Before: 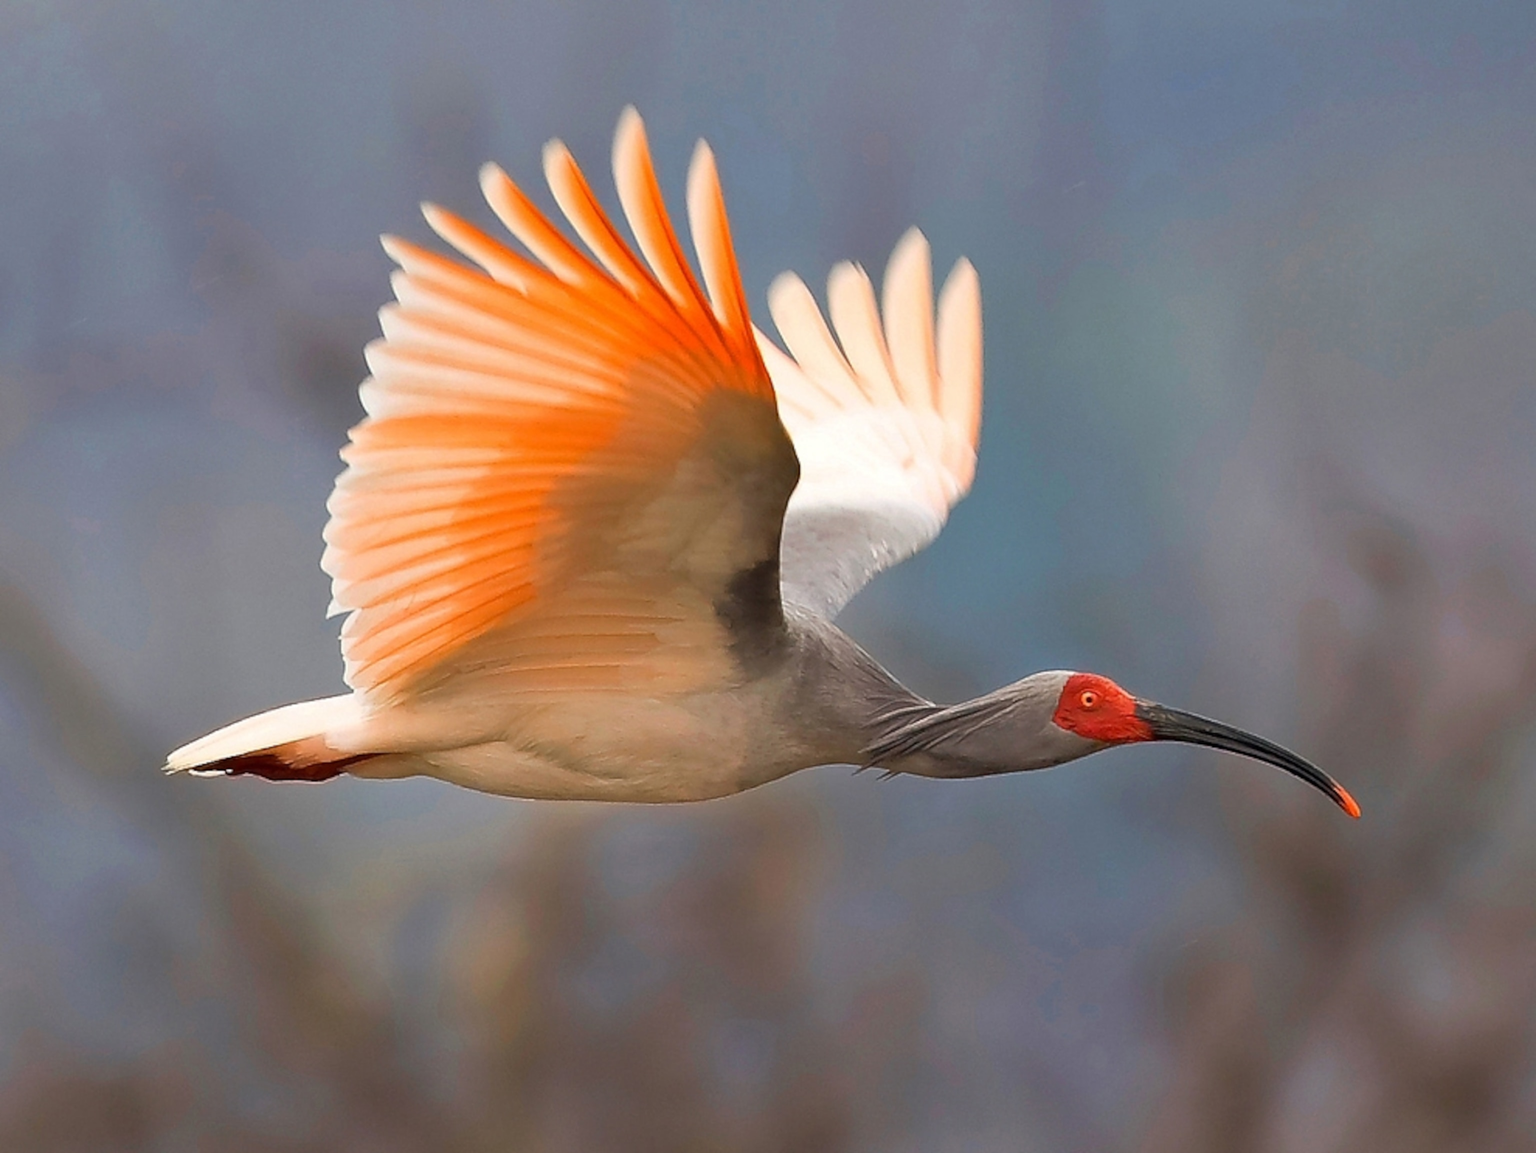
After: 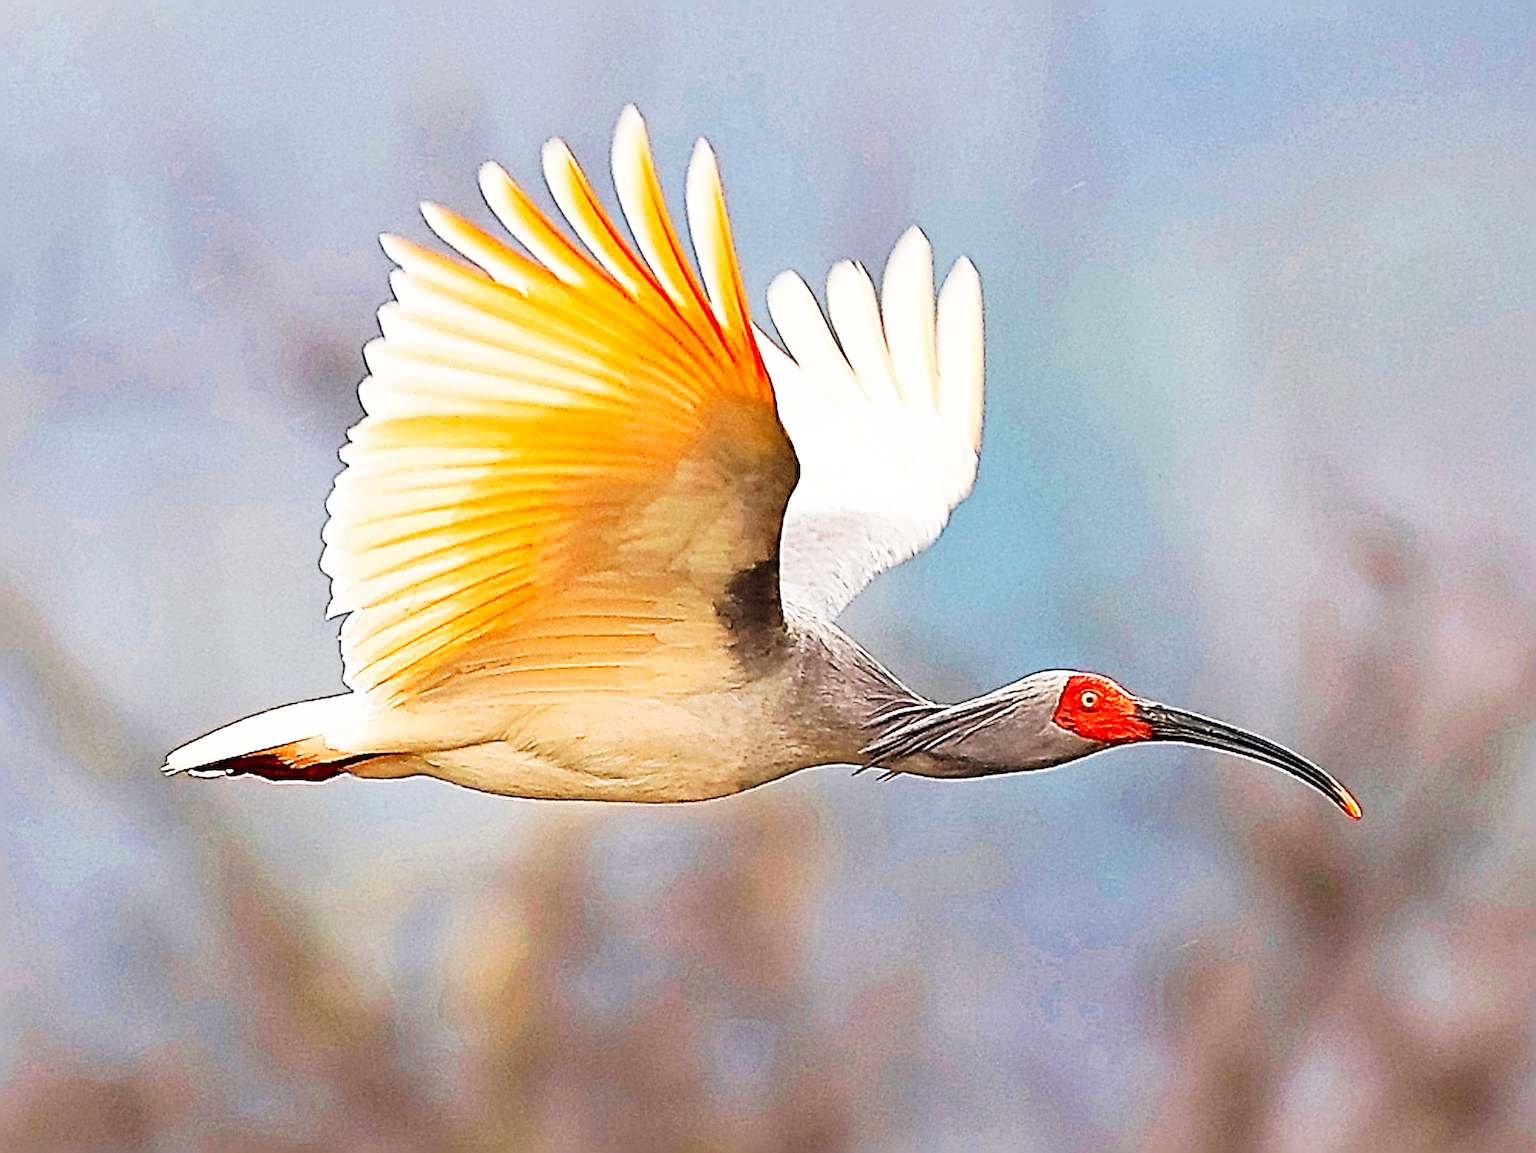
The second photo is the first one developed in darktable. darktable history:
sharpen: radius 6.294, amount 1.814, threshold 0.053
base curve: curves: ch0 [(0, 0) (0.007, 0.004) (0.027, 0.03) (0.046, 0.07) (0.207, 0.54) (0.442, 0.872) (0.673, 0.972) (1, 1)], preserve colors none
